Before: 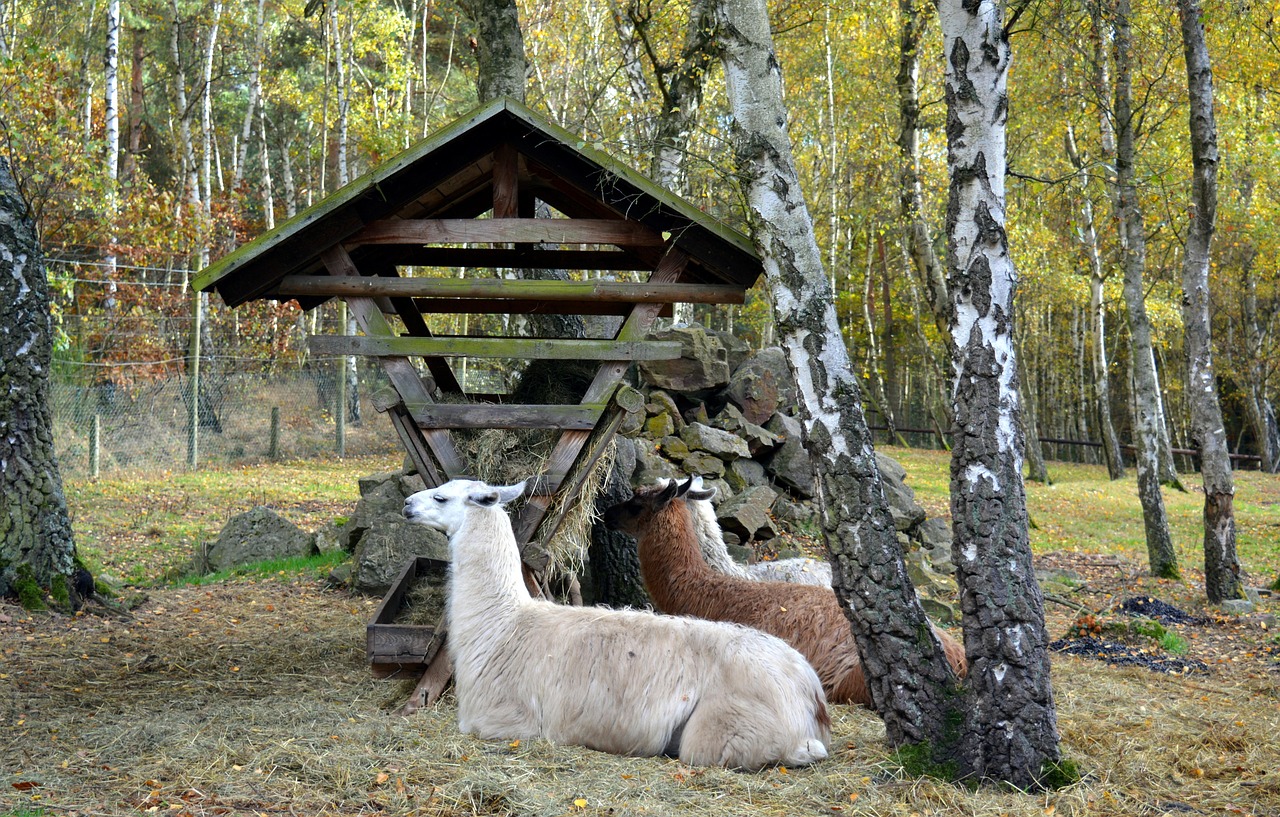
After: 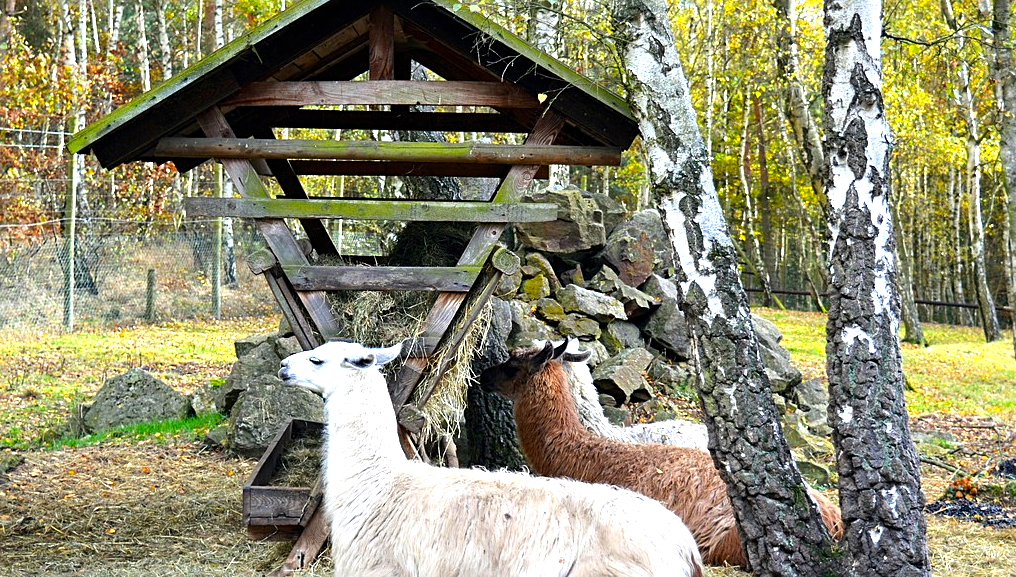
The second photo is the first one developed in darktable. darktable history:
crop: left 9.712%, top 16.928%, right 10.845%, bottom 12.332%
color balance: contrast 6.48%, output saturation 113.3%
white balance: emerald 1
exposure: black level correction 0, exposure 0.7 EV, compensate exposure bias true, compensate highlight preservation false
sharpen: radius 2.167, amount 0.381, threshold 0
